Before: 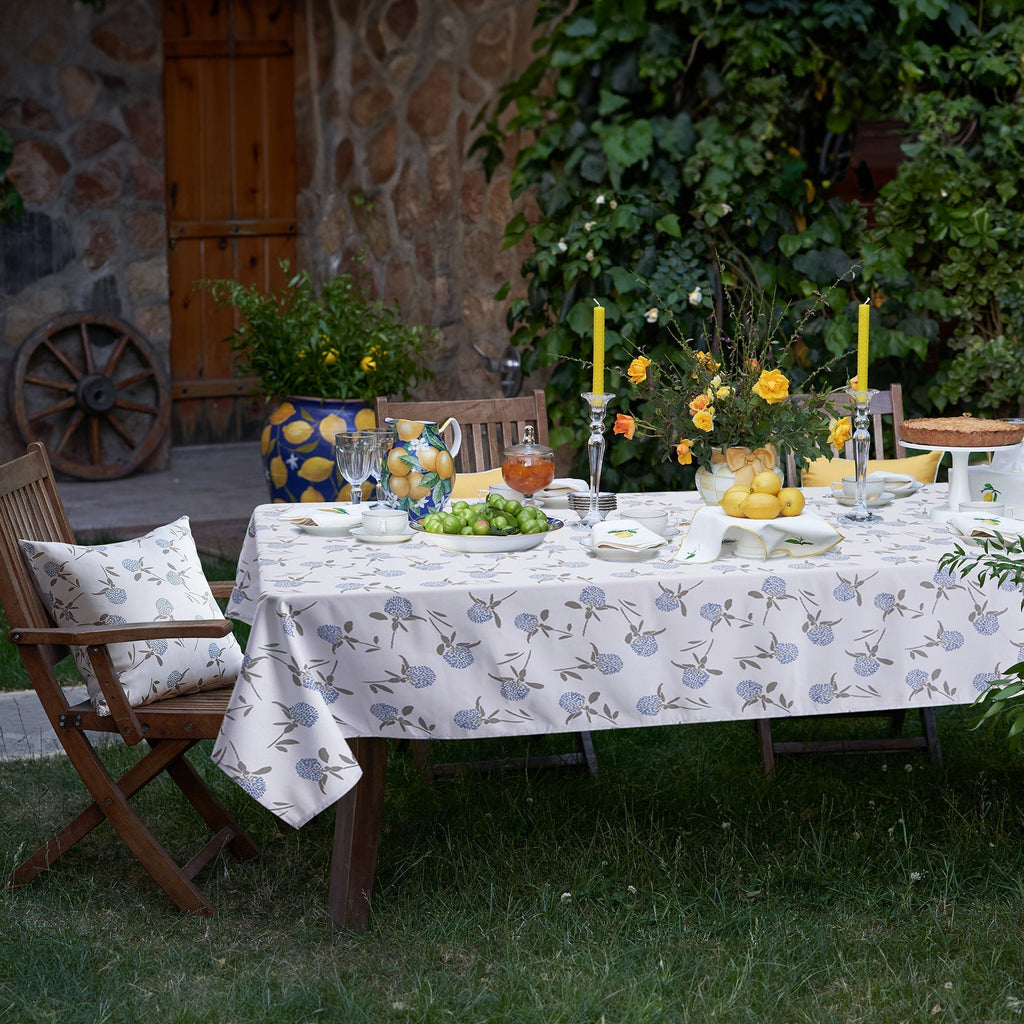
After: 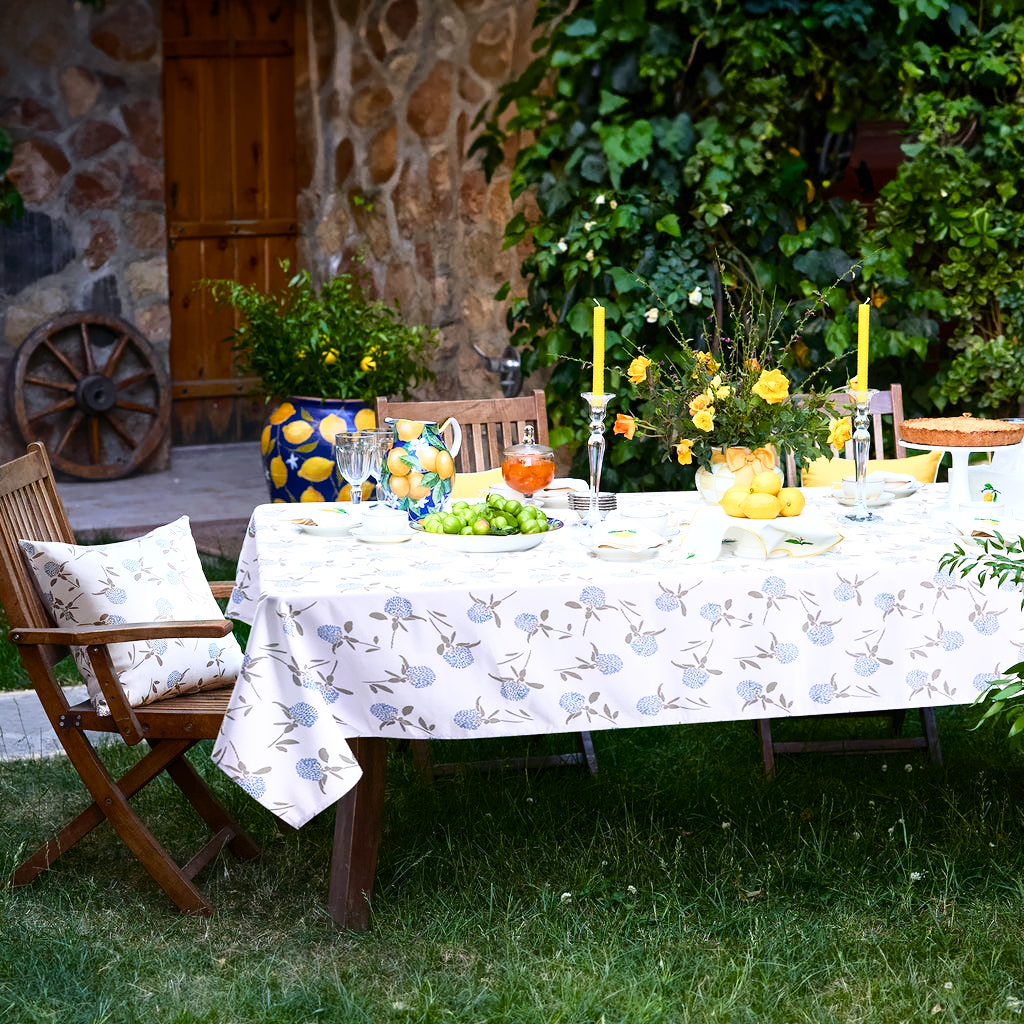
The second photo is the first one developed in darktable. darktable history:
base curve: curves: ch0 [(0, 0) (0.028, 0.03) (0.121, 0.232) (0.46, 0.748) (0.859, 0.968) (1, 1)]
denoise (profiled): preserve shadows 1.11, scattering 0.121, a [-1, 0, 0], b [0, 0, 0], compensate highlight preservation false
color balance rgb: perceptual saturation grading › global saturation 25%, perceptual saturation grading › highlights -50%, perceptual saturation grading › shadows 30%, perceptual brilliance grading › global brilliance 12%, global vibrance 20%
